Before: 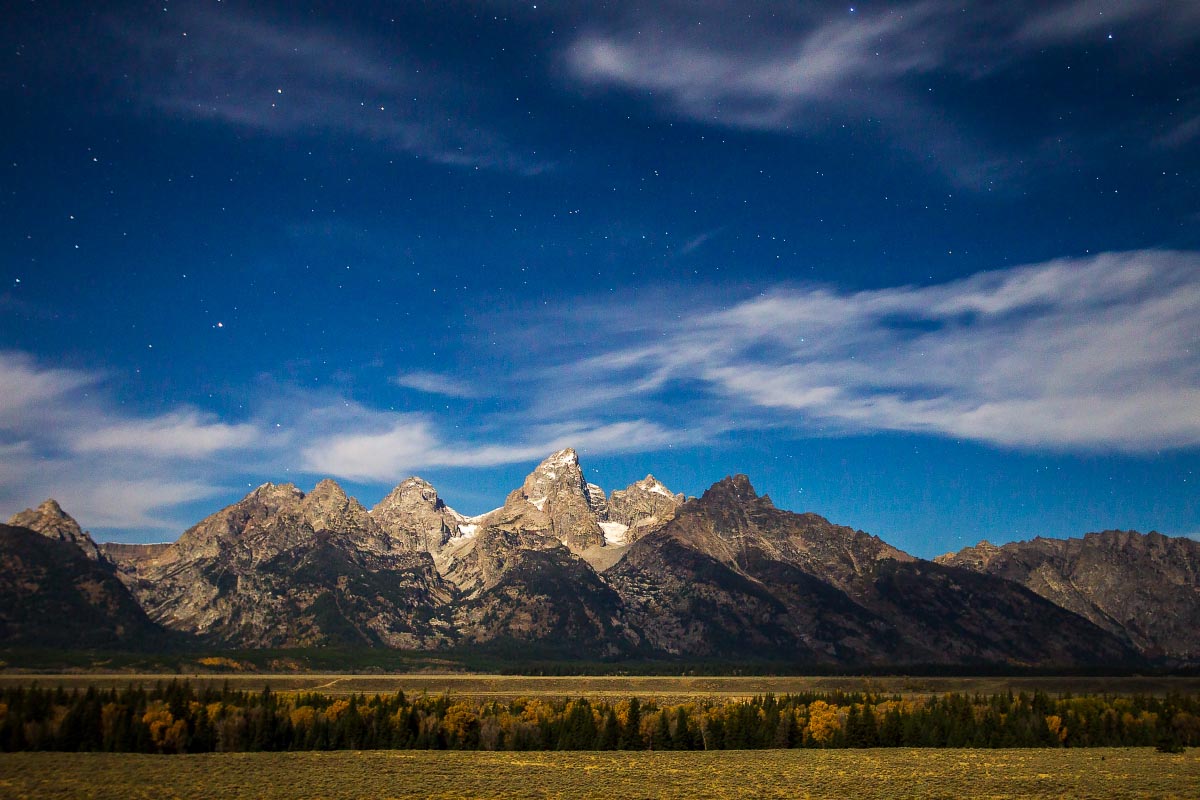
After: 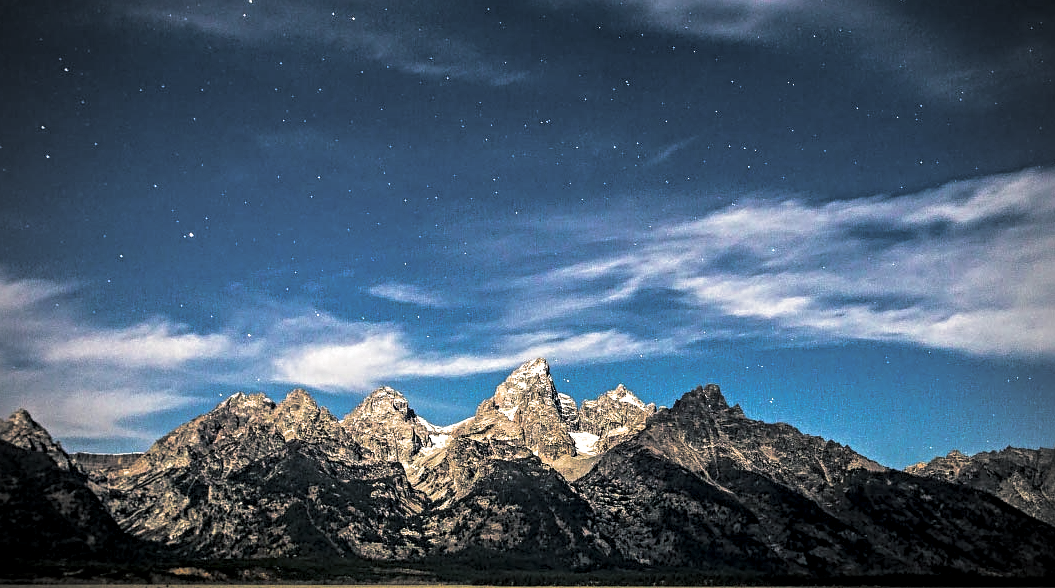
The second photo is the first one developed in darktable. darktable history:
vignetting: on, module defaults
sharpen: radius 4.883
split-toning: shadows › hue 201.6°, shadows › saturation 0.16, highlights › hue 50.4°, highlights › saturation 0.2, balance -49.9
local contrast: highlights 60%, shadows 60%, detail 160%
crop and rotate: left 2.425%, top 11.305%, right 9.6%, bottom 15.08%
